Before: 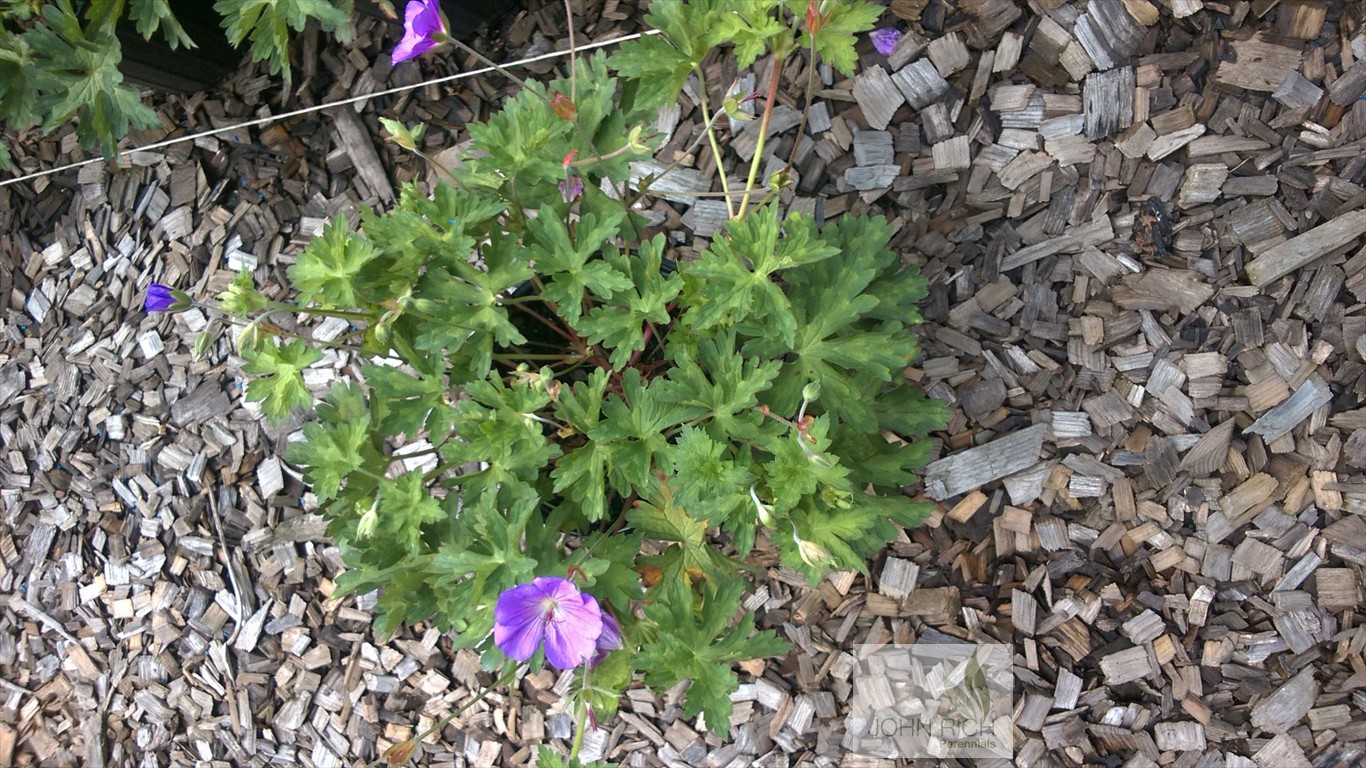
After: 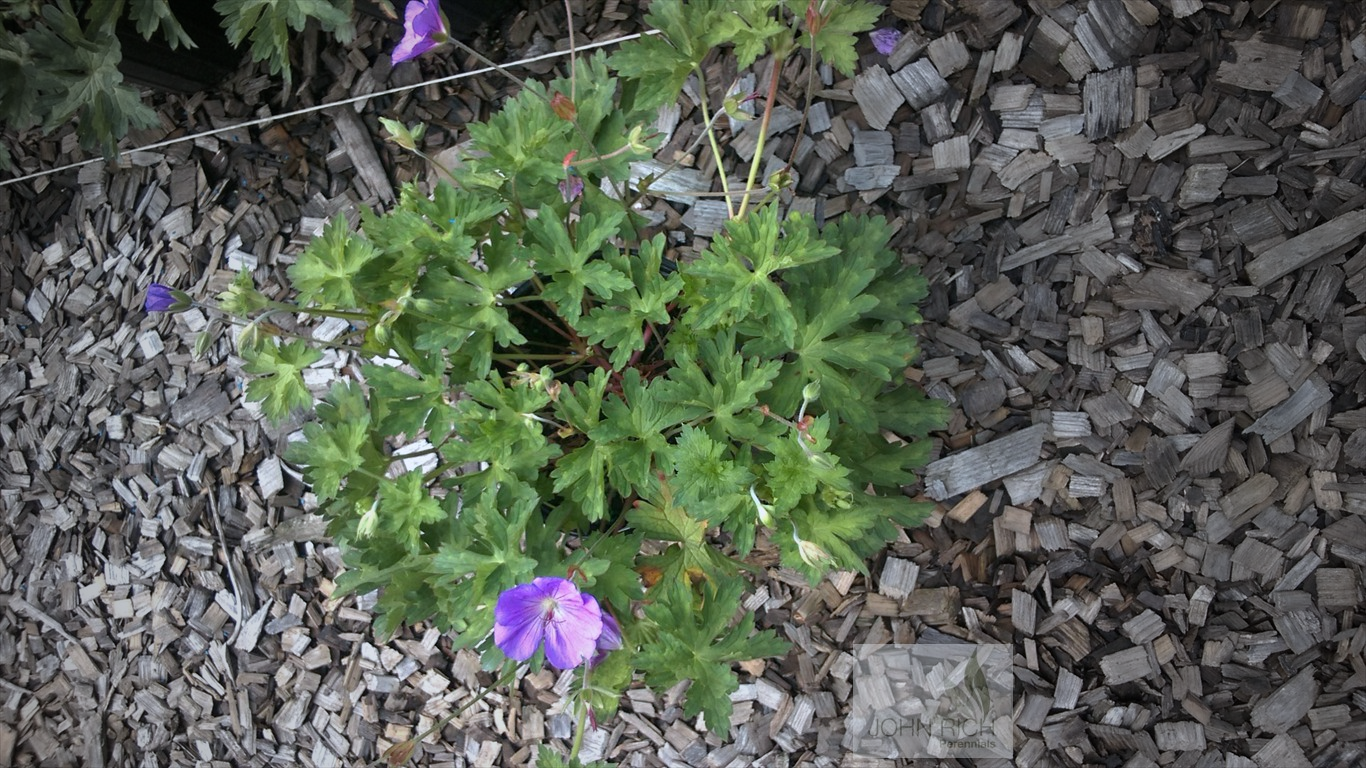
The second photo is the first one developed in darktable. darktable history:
exposure: exposure -0.151 EV, compensate highlight preservation false
vignetting: fall-off start 33.76%, fall-off radius 64.94%, brightness -0.575, center (-0.12, -0.002), width/height ratio 0.959
white balance: red 0.967, blue 1.049
